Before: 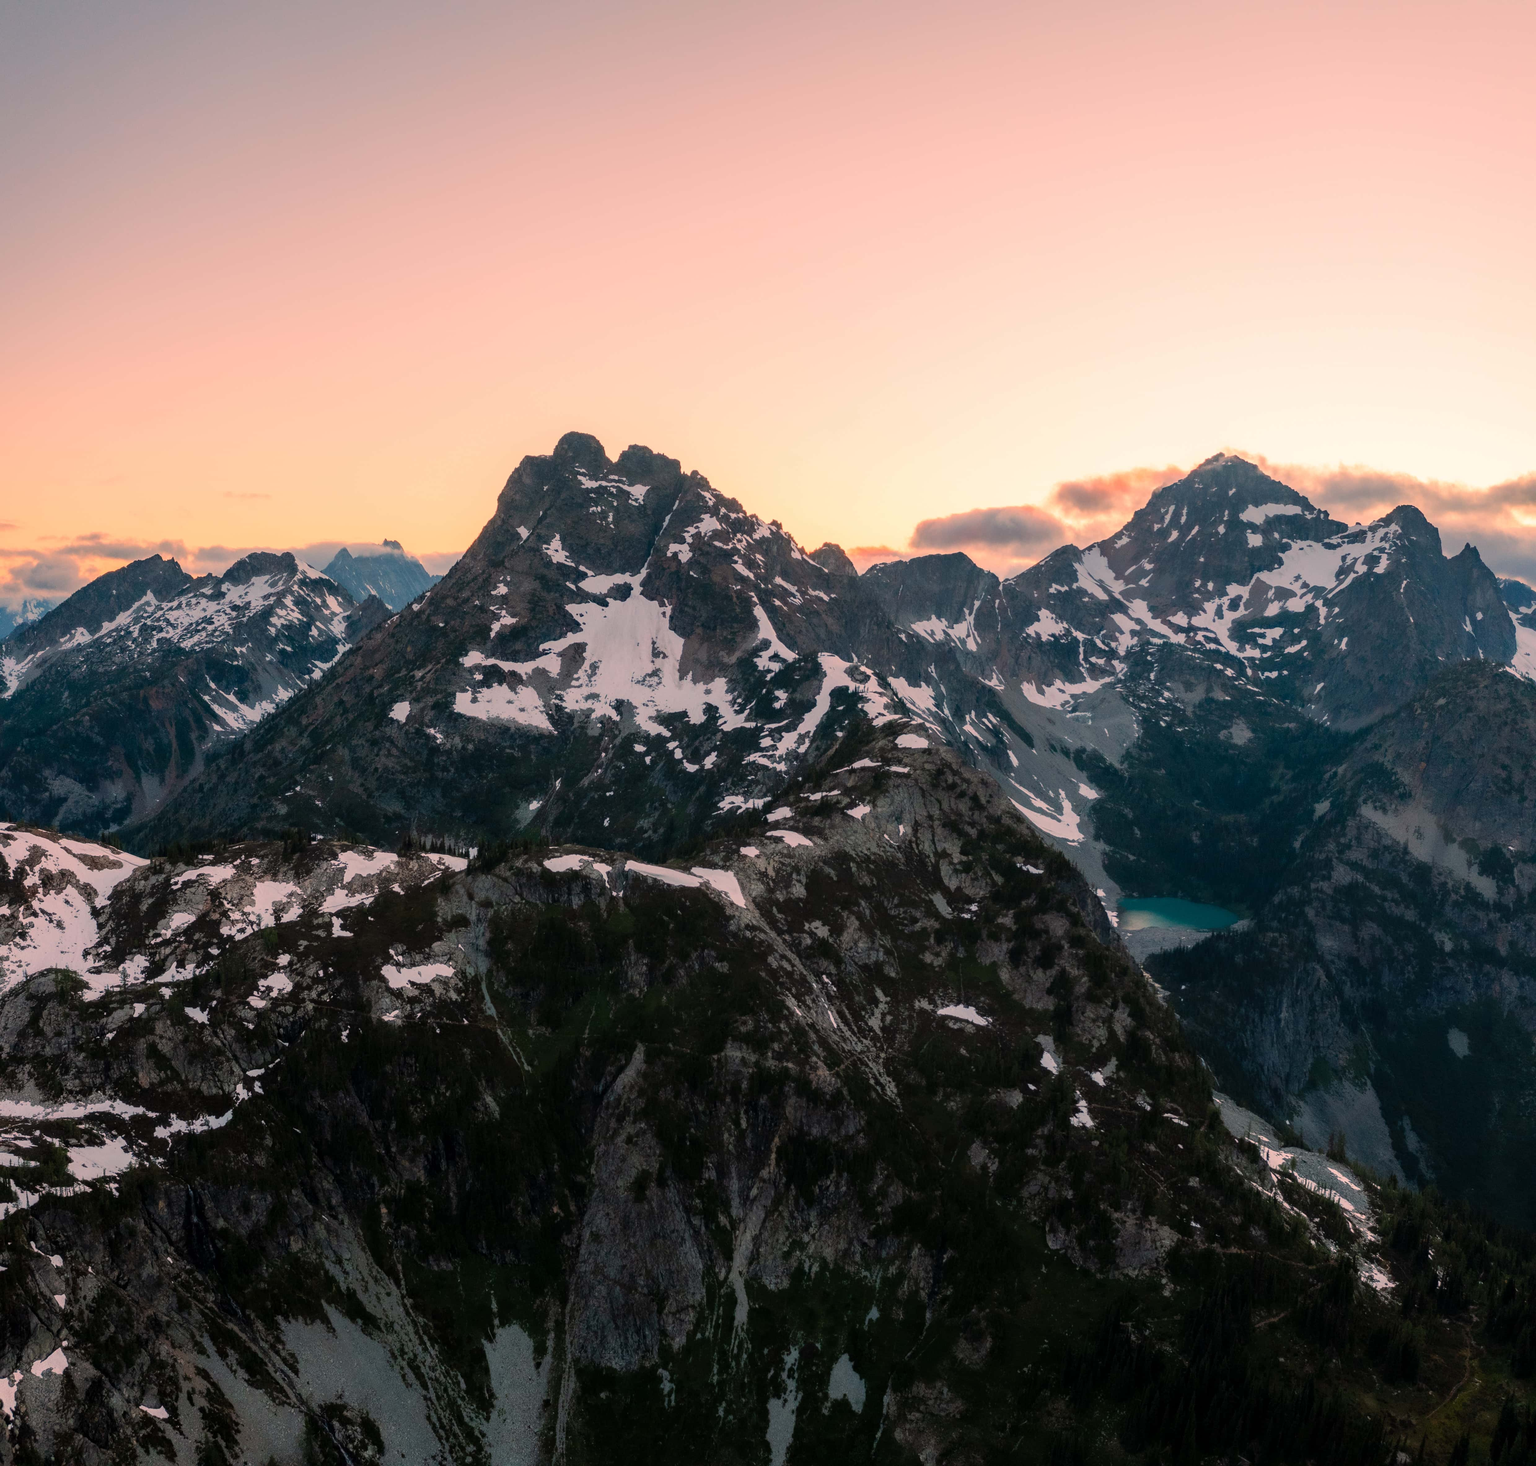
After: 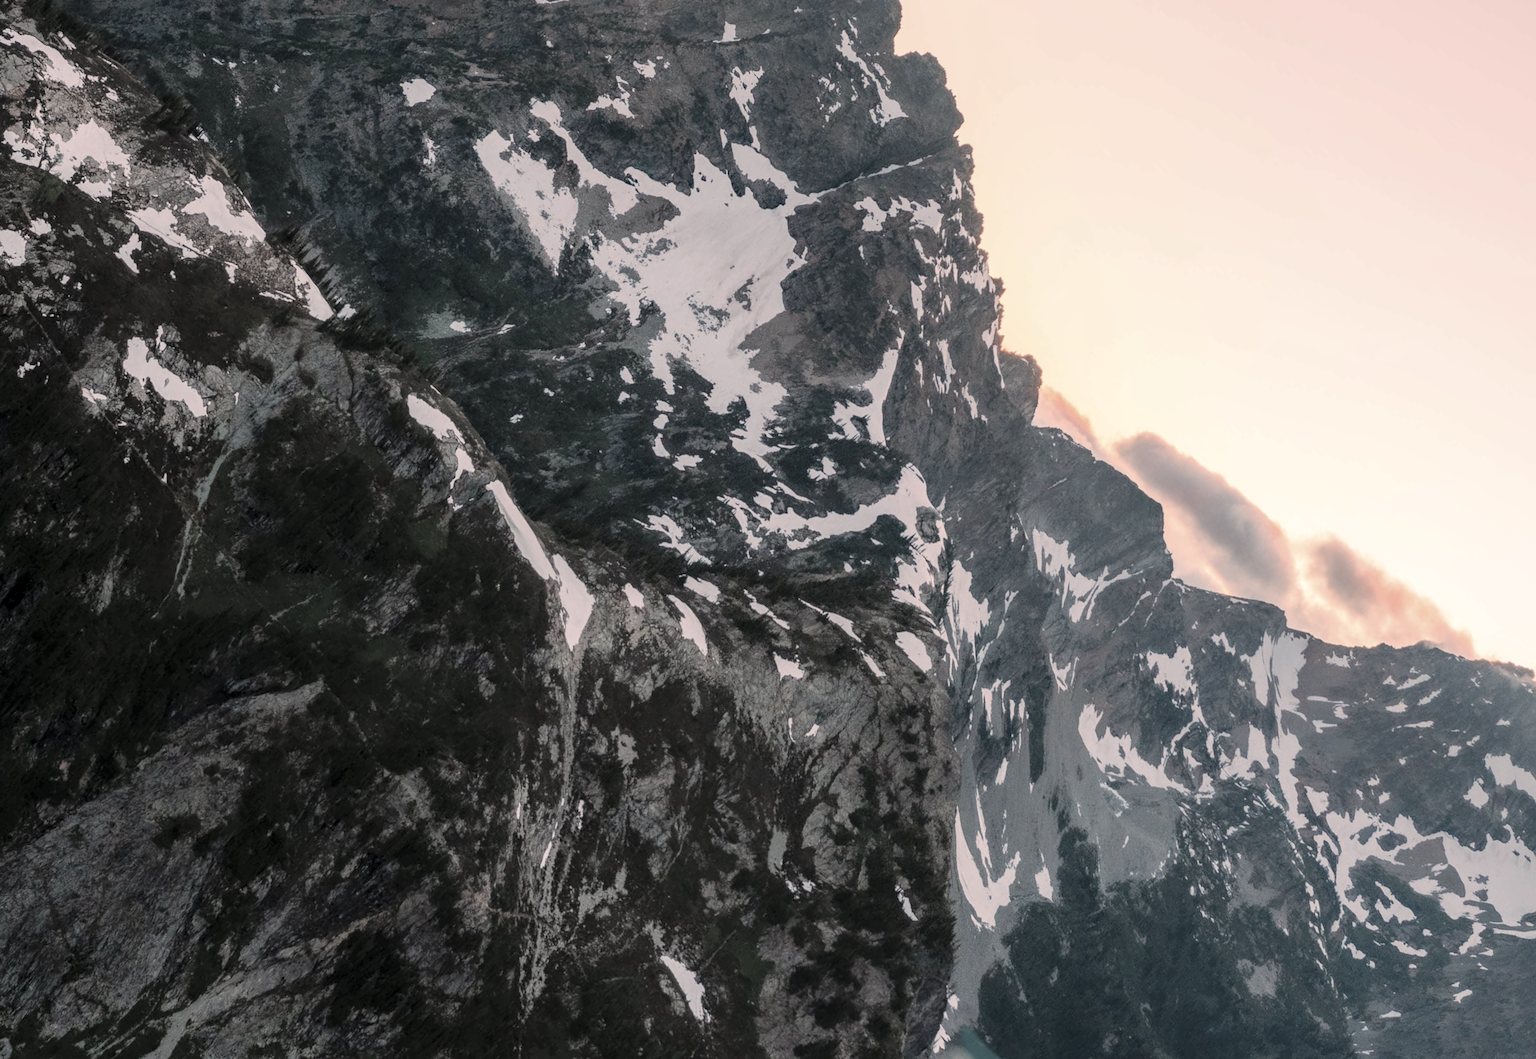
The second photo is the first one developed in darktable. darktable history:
crop and rotate: angle -44.97°, top 16.703%, right 0.844%, bottom 11.634%
local contrast: highlights 101%, shadows 101%, detail 120%, midtone range 0.2
contrast brightness saturation: brightness 0.185, saturation -0.5
